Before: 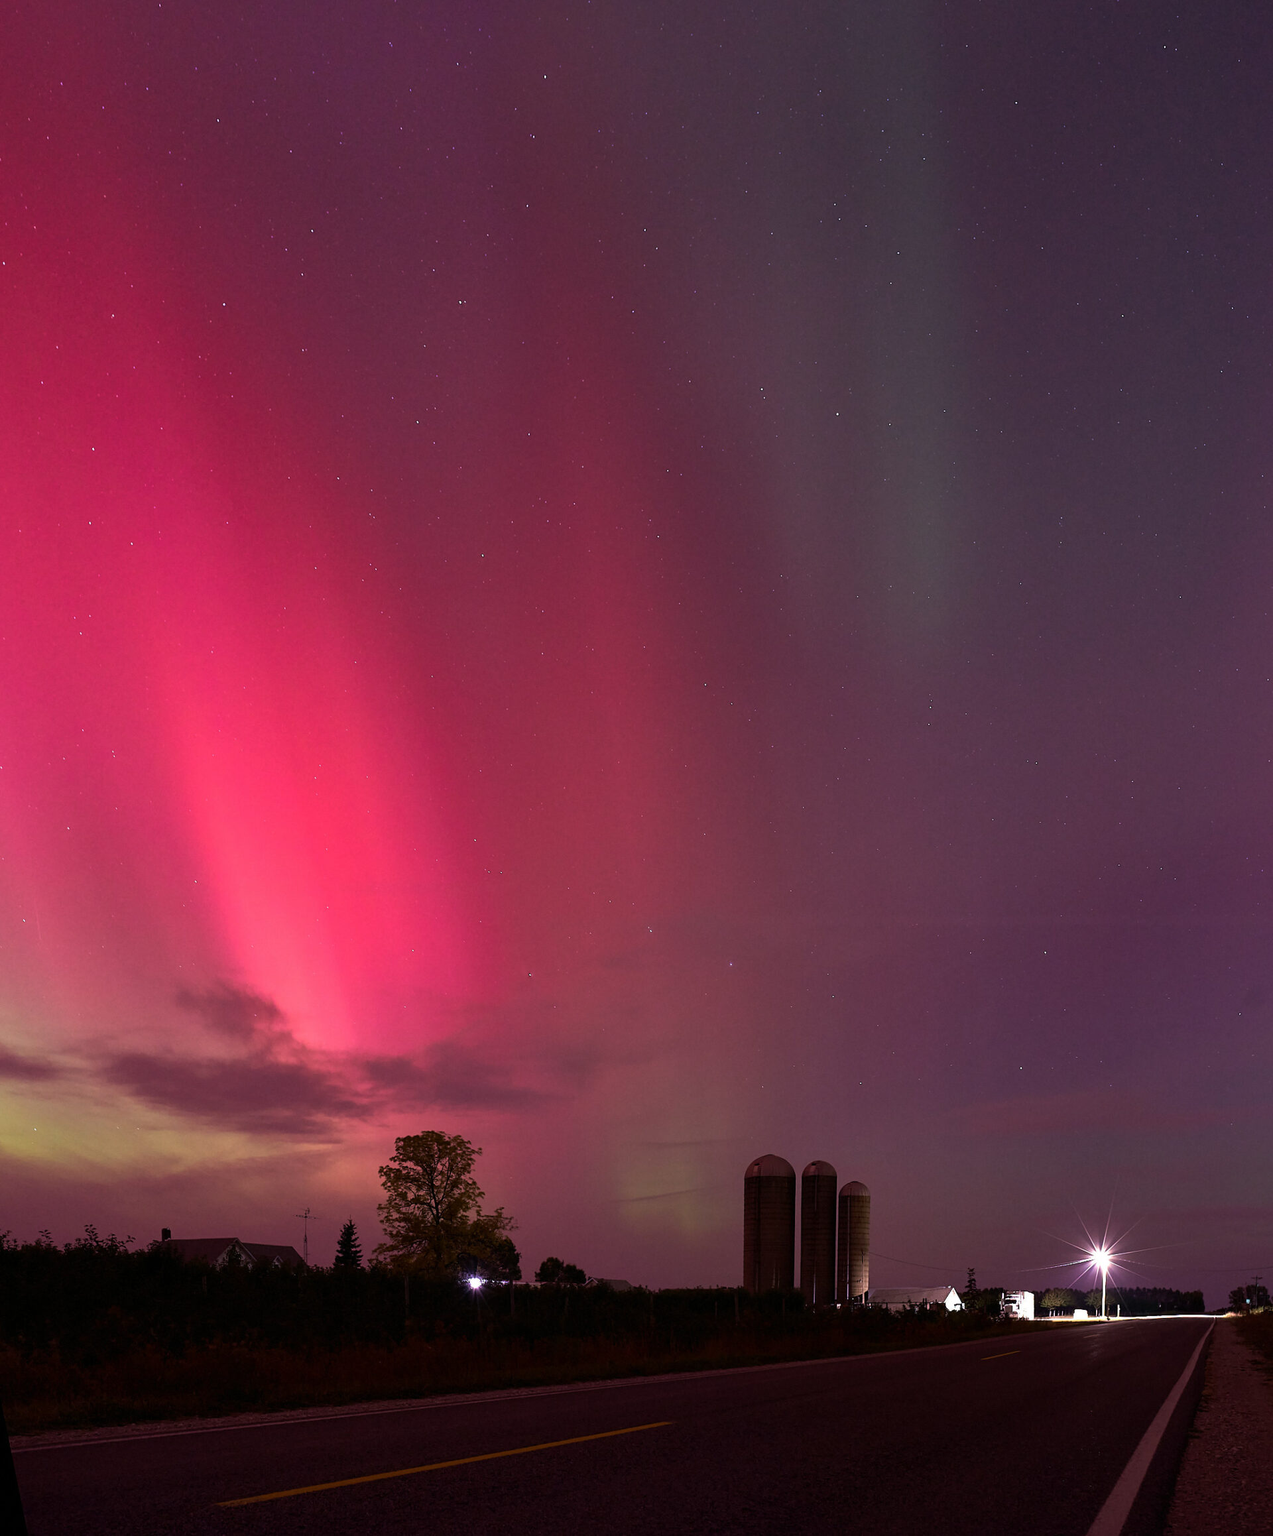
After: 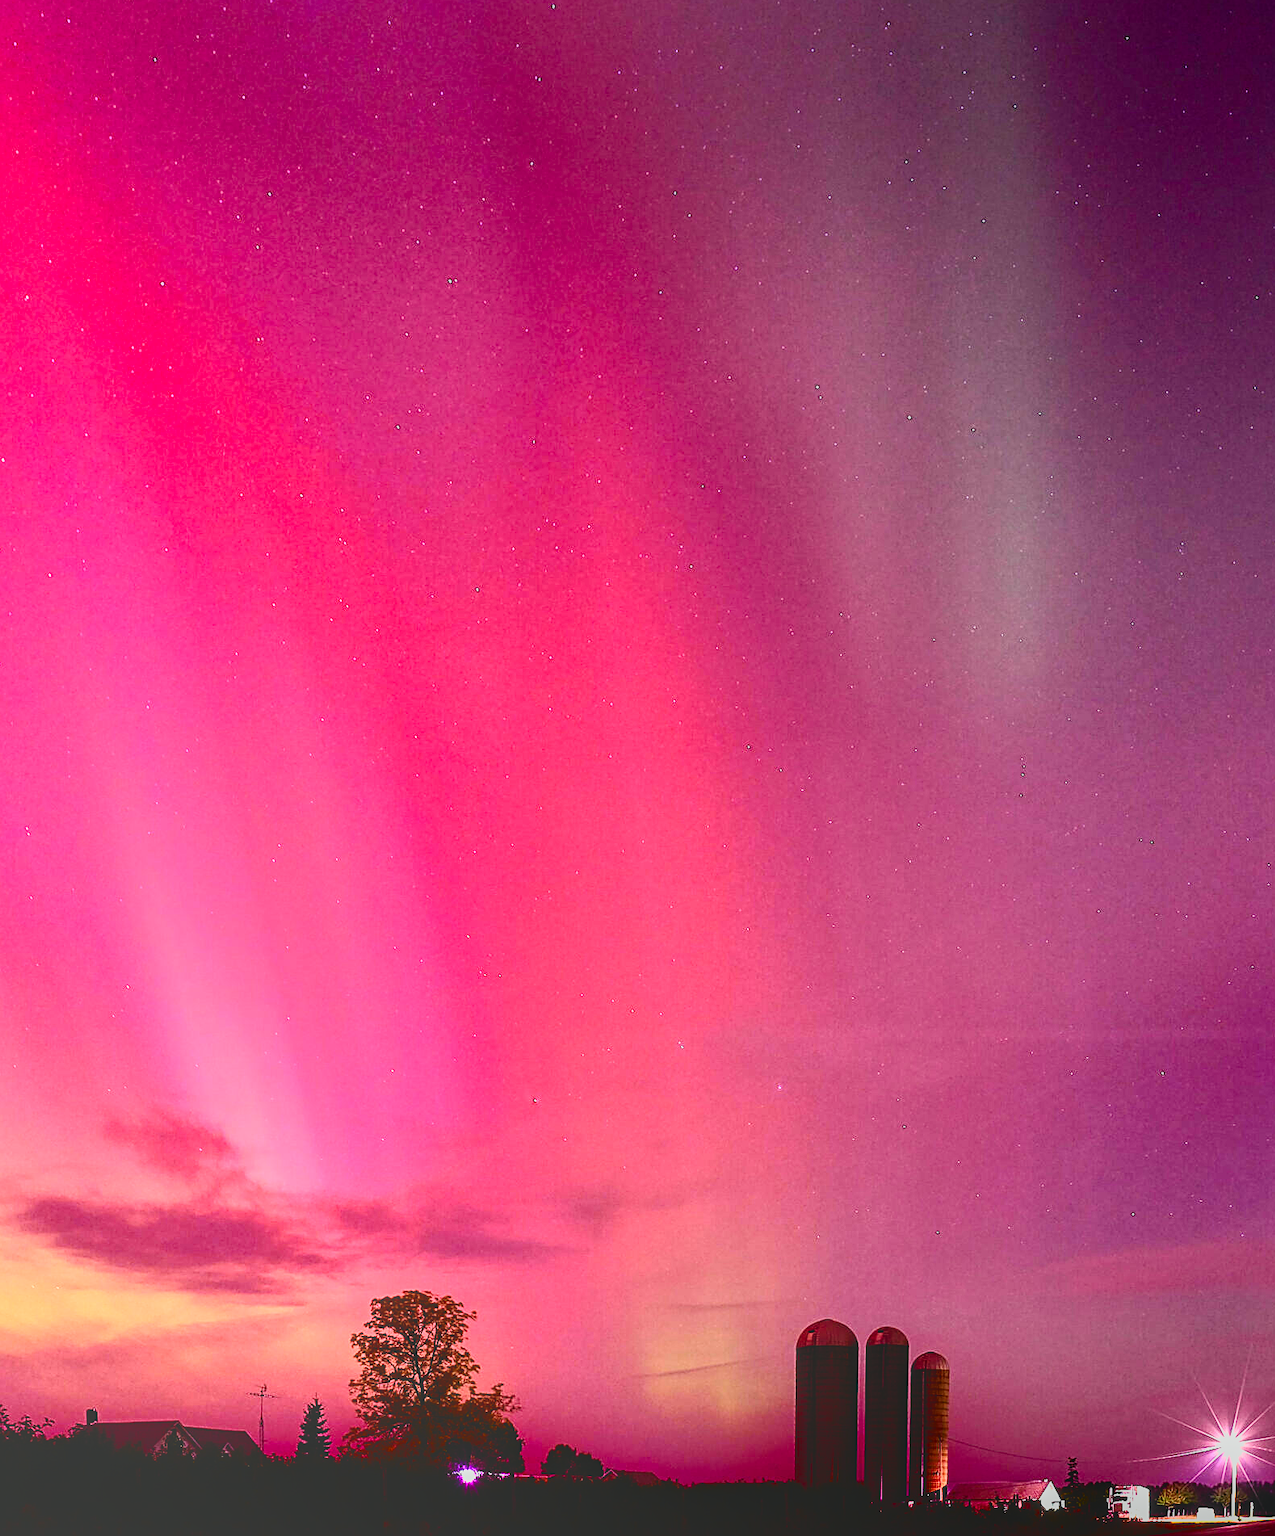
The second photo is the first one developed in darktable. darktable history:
shadows and highlights: shadows -87.38, highlights -36.45, soften with gaussian
local contrast: highlights 71%, shadows 20%, midtone range 0.198
crop and rotate: left 7.143%, top 4.667%, right 10.526%, bottom 13.24%
sharpen: on, module defaults
base curve: curves: ch0 [(0, 0) (0.008, 0.007) (0.022, 0.029) (0.048, 0.089) (0.092, 0.197) (0.191, 0.399) (0.275, 0.534) (0.357, 0.65) (0.477, 0.78) (0.542, 0.833) (0.799, 0.973) (1, 1)], preserve colors none
contrast brightness saturation: saturation 0.176
tone curve: curves: ch0 [(0, 0) (0.131, 0.094) (0.326, 0.386) (0.481, 0.623) (0.593, 0.764) (0.812, 0.933) (1, 0.974)]; ch1 [(0, 0) (0.366, 0.367) (0.475, 0.453) (0.494, 0.493) (0.504, 0.497) (0.553, 0.584) (1, 1)]; ch2 [(0, 0) (0.333, 0.346) (0.375, 0.375) (0.424, 0.43) (0.476, 0.492) (0.502, 0.503) (0.533, 0.556) (0.566, 0.599) (0.614, 0.653) (1, 1)], color space Lab, independent channels, preserve colors none
